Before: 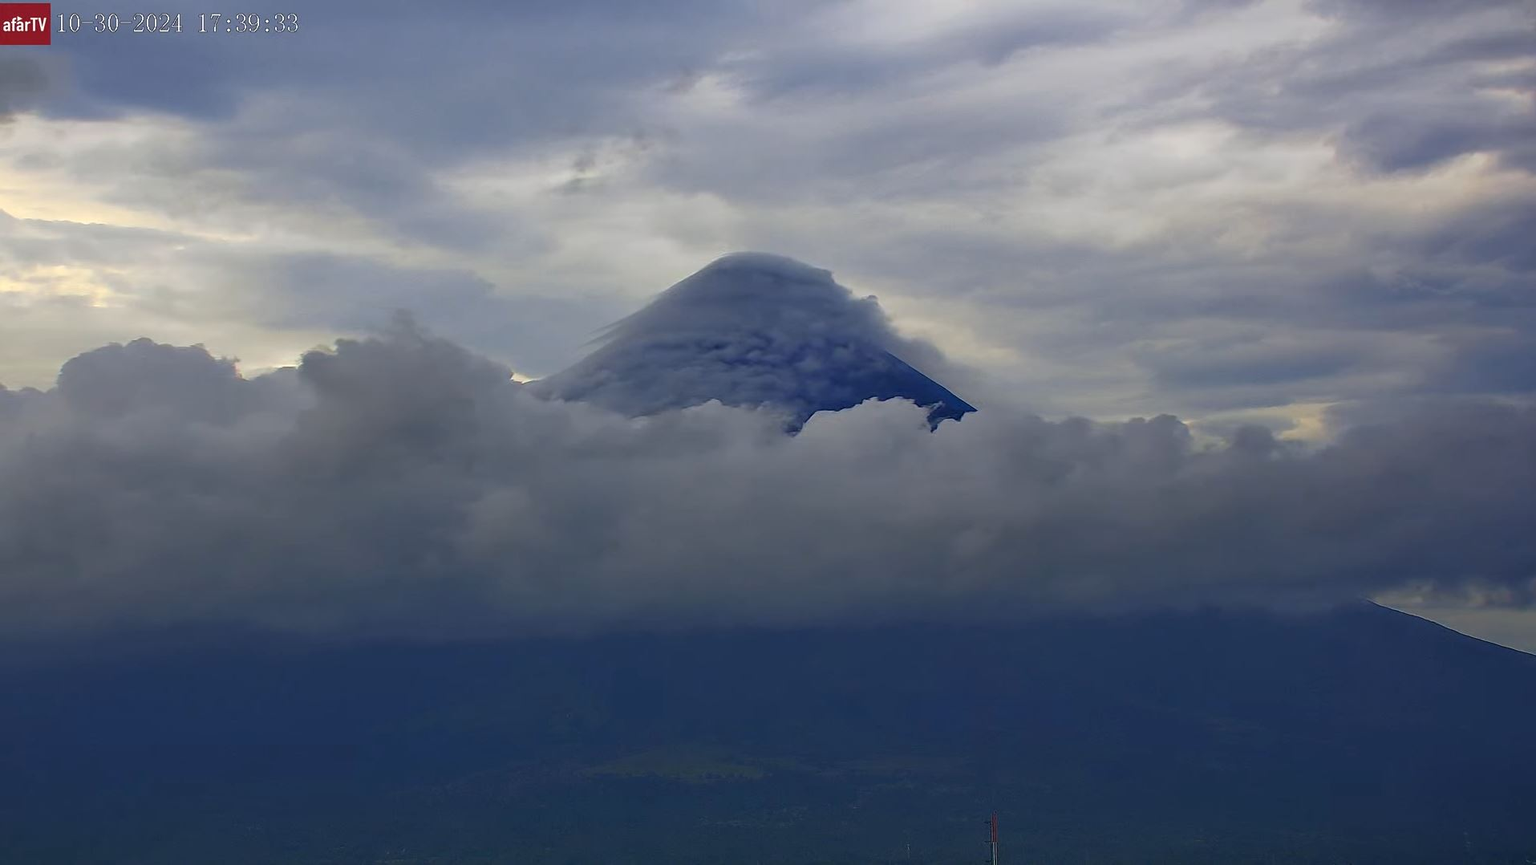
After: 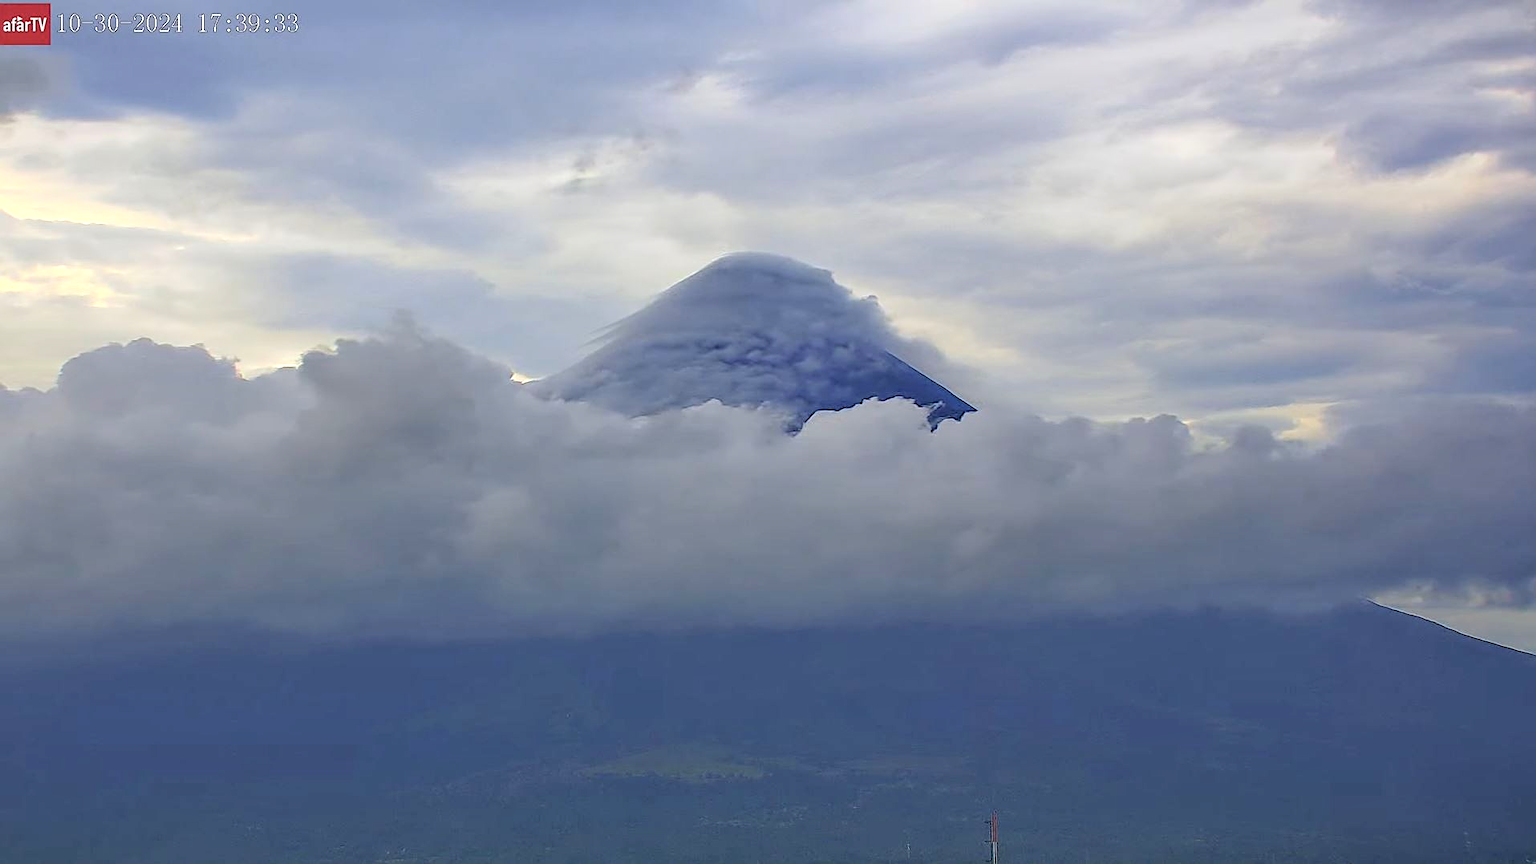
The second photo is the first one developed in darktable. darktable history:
local contrast: detail 130%
contrast brightness saturation: contrast 0.095, brightness 0.307, saturation 0.136
sharpen: on, module defaults
